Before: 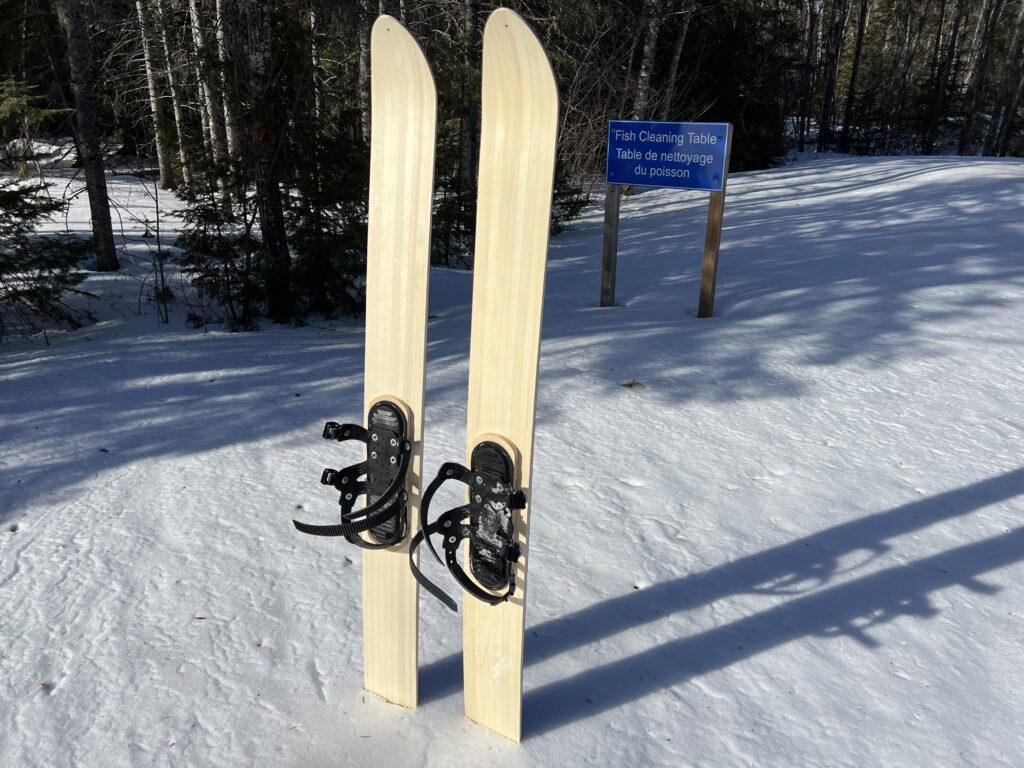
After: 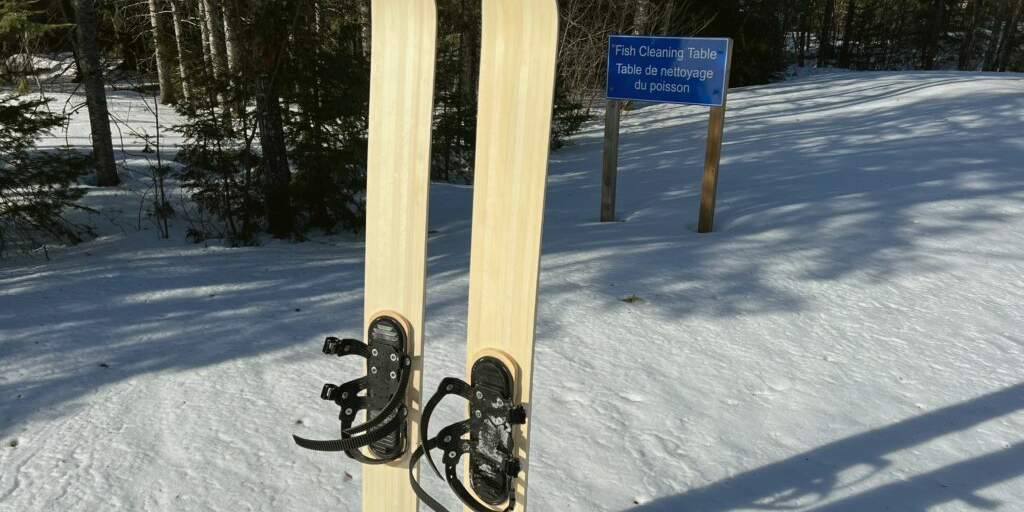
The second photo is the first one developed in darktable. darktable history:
color balance: mode lift, gamma, gain (sRGB), lift [1.04, 1, 1, 0.97], gamma [1.01, 1, 1, 0.97], gain [0.96, 1, 1, 0.97]
crop: top 11.166%, bottom 22.168%
